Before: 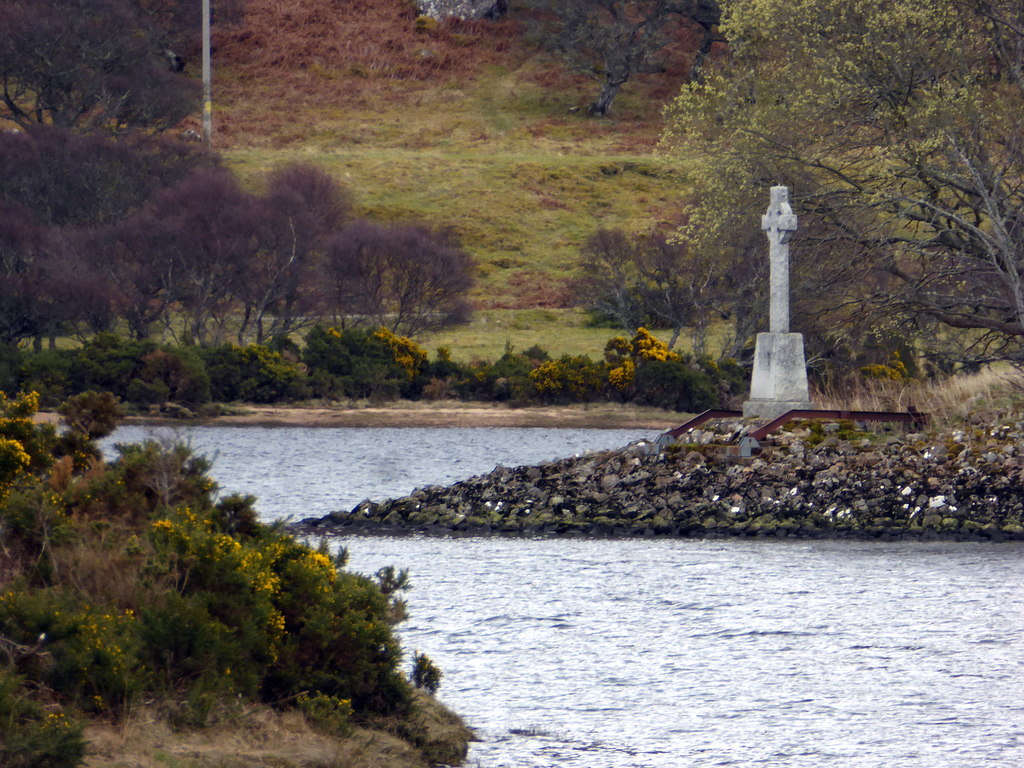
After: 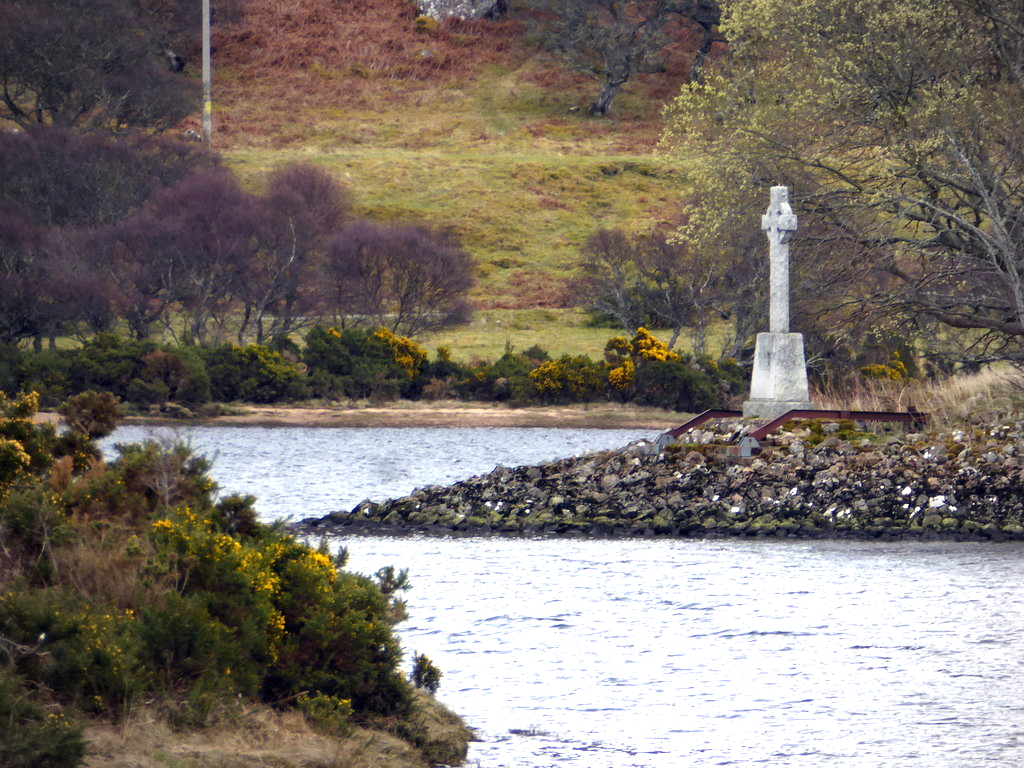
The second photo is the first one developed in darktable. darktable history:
vignetting: fall-off radius 60.92%
exposure: exposure 0.648 EV, compensate highlight preservation false
